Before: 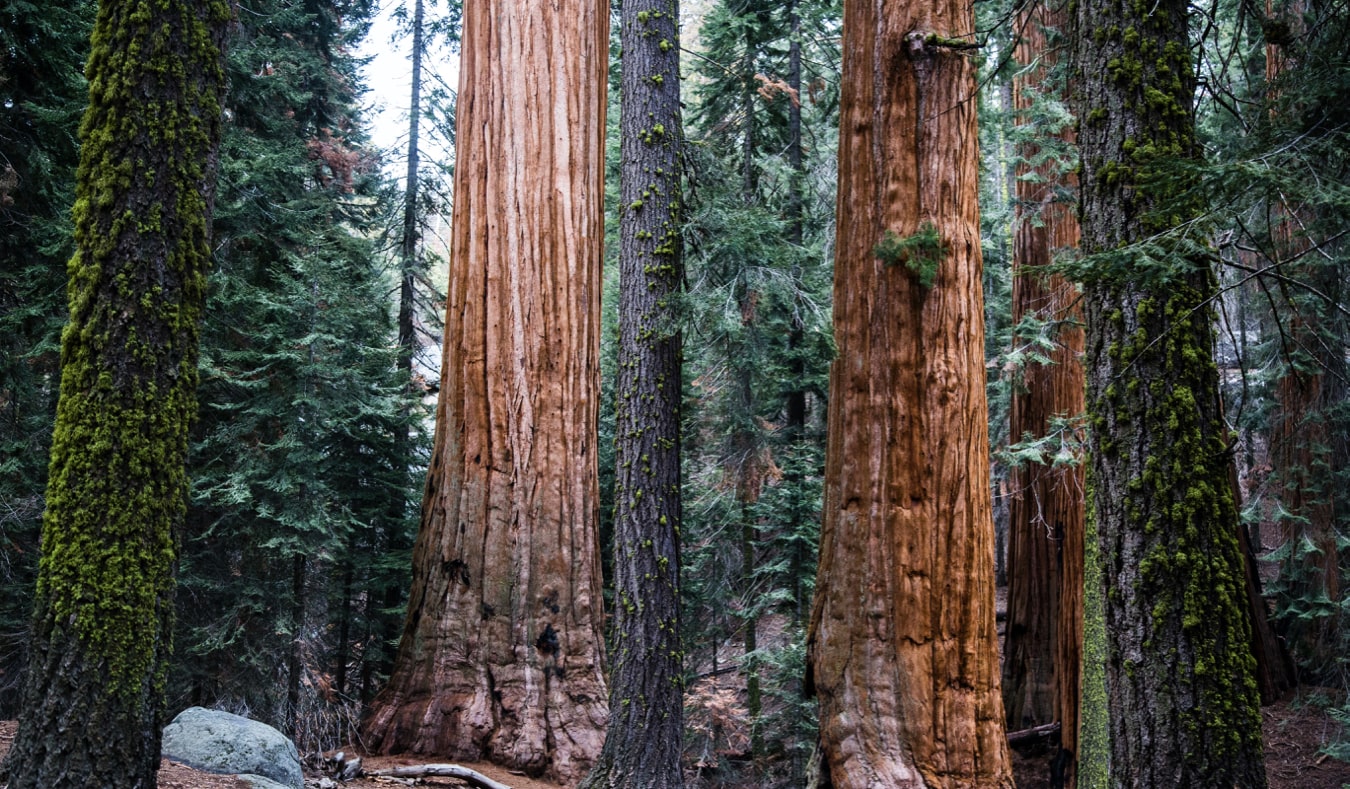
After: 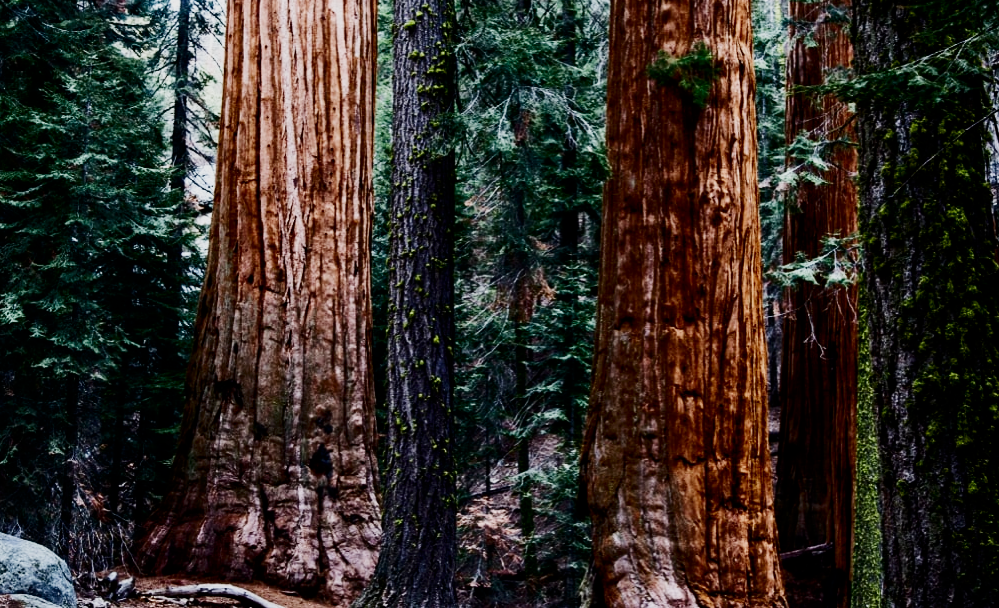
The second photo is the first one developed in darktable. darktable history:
crop: left 16.871%, top 22.857%, right 9.116%
sigmoid: contrast 1.7, skew -0.2, preserve hue 0%, red attenuation 0.1, red rotation 0.035, green attenuation 0.1, green rotation -0.017, blue attenuation 0.15, blue rotation -0.052, base primaries Rec2020
contrast brightness saturation: contrast 0.2, brightness -0.11, saturation 0.1
